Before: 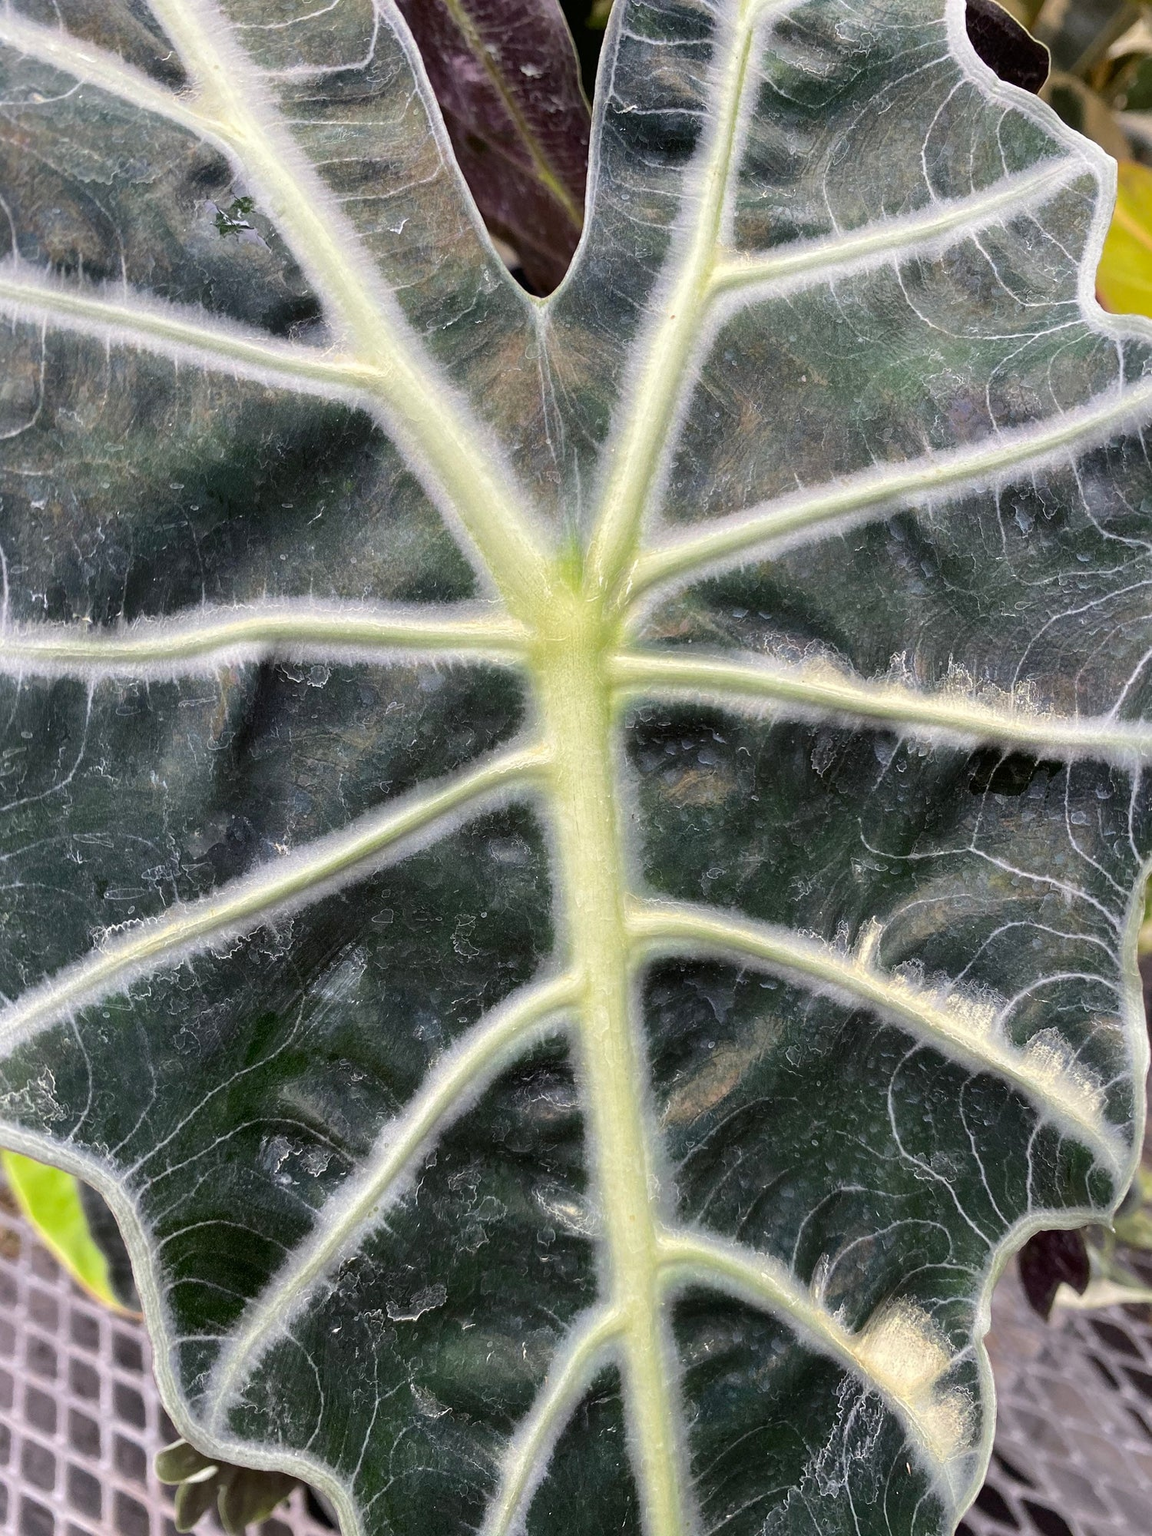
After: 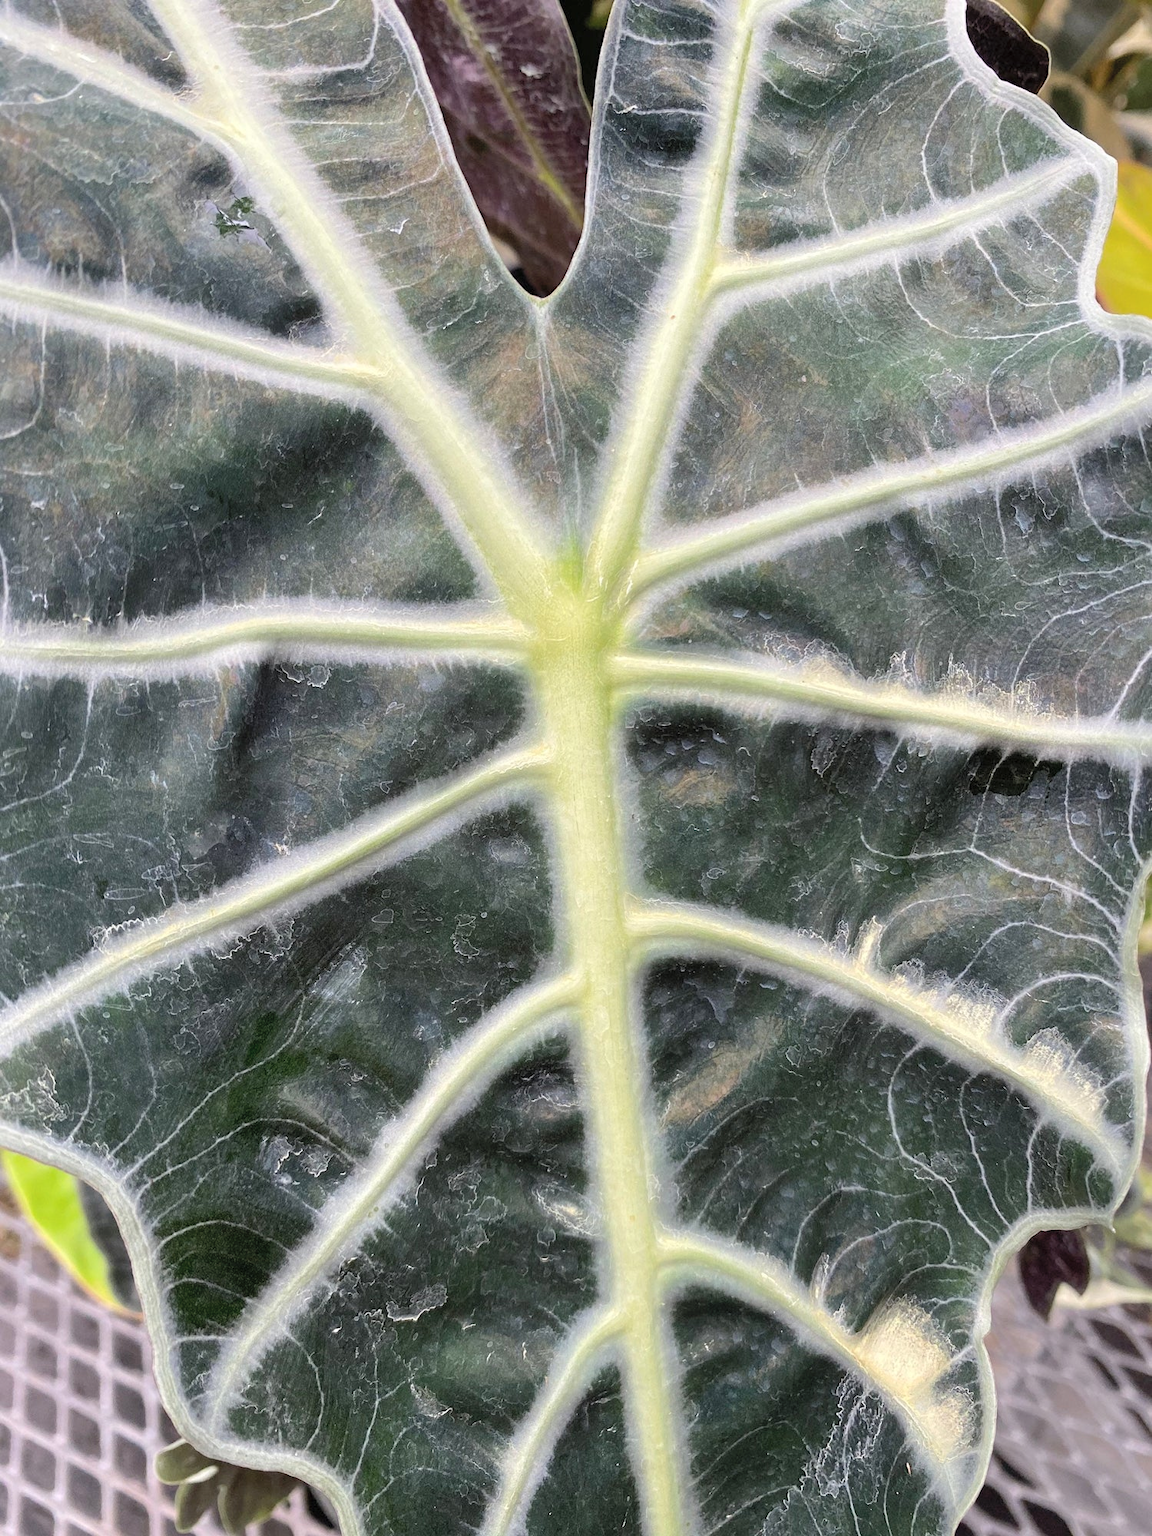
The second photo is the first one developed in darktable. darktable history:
contrast brightness saturation: brightness 0.136
